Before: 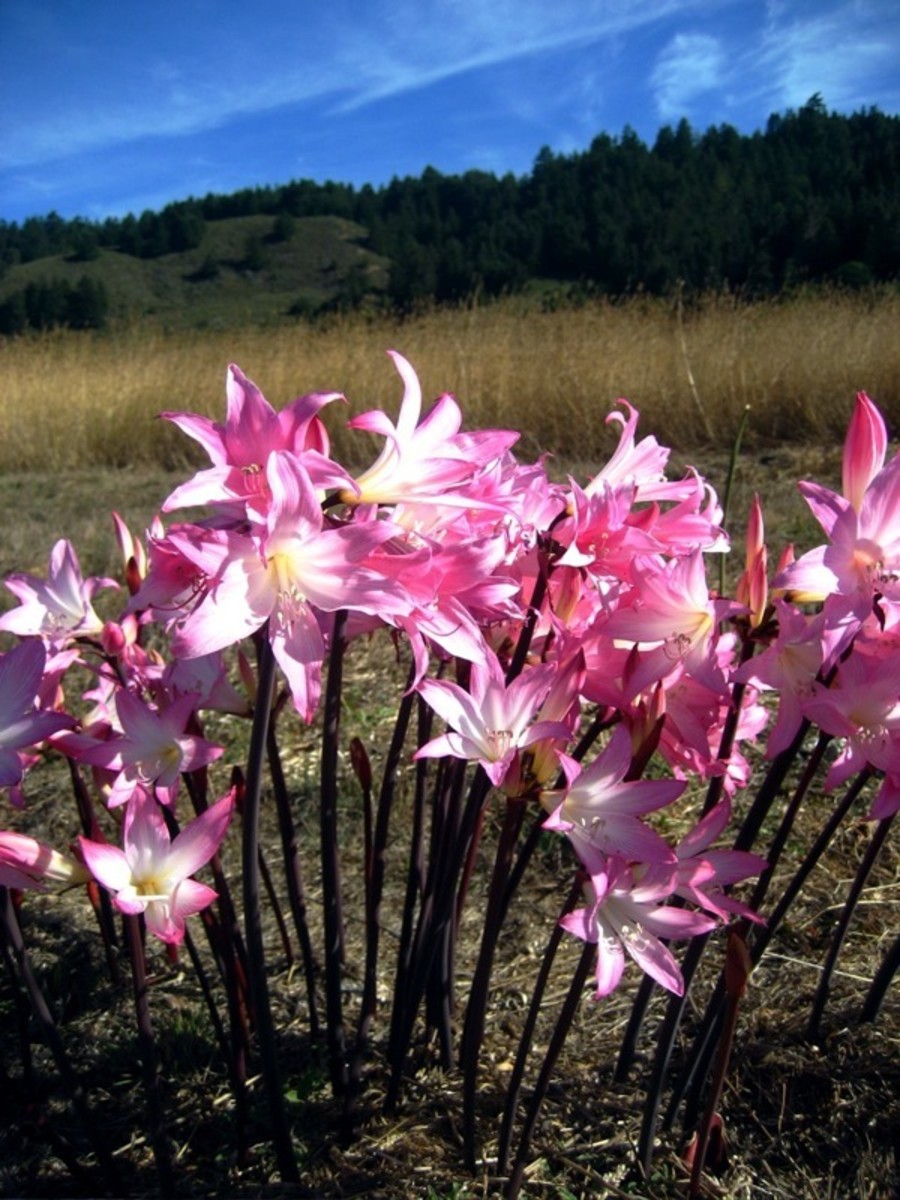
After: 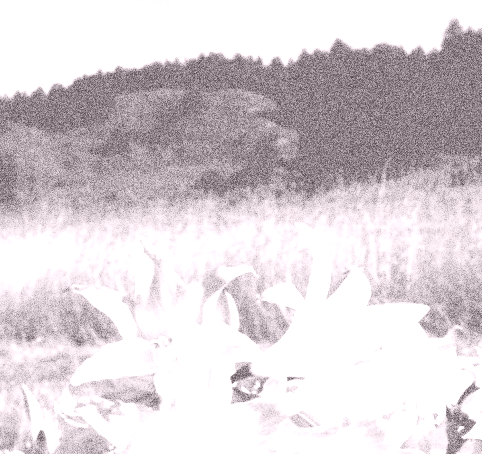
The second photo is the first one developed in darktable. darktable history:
grain: coarseness 30.02 ISO, strength 100%
crop: left 10.121%, top 10.631%, right 36.218%, bottom 51.526%
shadows and highlights: shadows 35, highlights -35, soften with gaussian
tone curve: curves: ch0 [(0, 0.039) (0.113, 0.081) (0.204, 0.204) (0.498, 0.608) (0.709, 0.819) (0.984, 0.961)]; ch1 [(0, 0) (0.172, 0.123) (0.317, 0.272) (0.414, 0.382) (0.476, 0.479) (0.505, 0.501) (0.528, 0.54) (0.618, 0.647) (0.709, 0.764) (1, 1)]; ch2 [(0, 0) (0.411, 0.424) (0.492, 0.502) (0.521, 0.513) (0.537, 0.57) (0.686, 0.638) (1, 1)], color space Lab, independent channels, preserve colors none
exposure: exposure 0.02 EV, compensate highlight preservation false
color balance rgb: perceptual saturation grading › global saturation 20%, global vibrance 20%
colorize: hue 25.2°, saturation 83%, source mix 82%, lightness 79%, version 1
